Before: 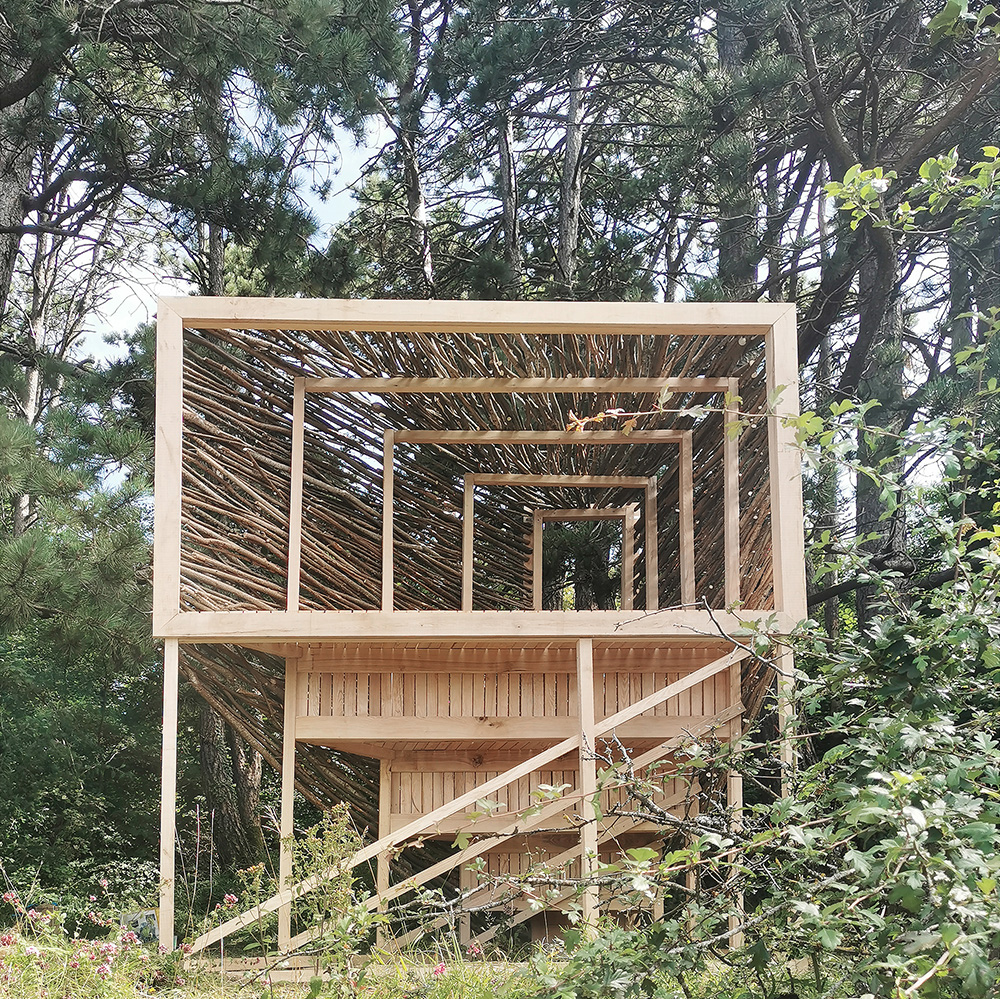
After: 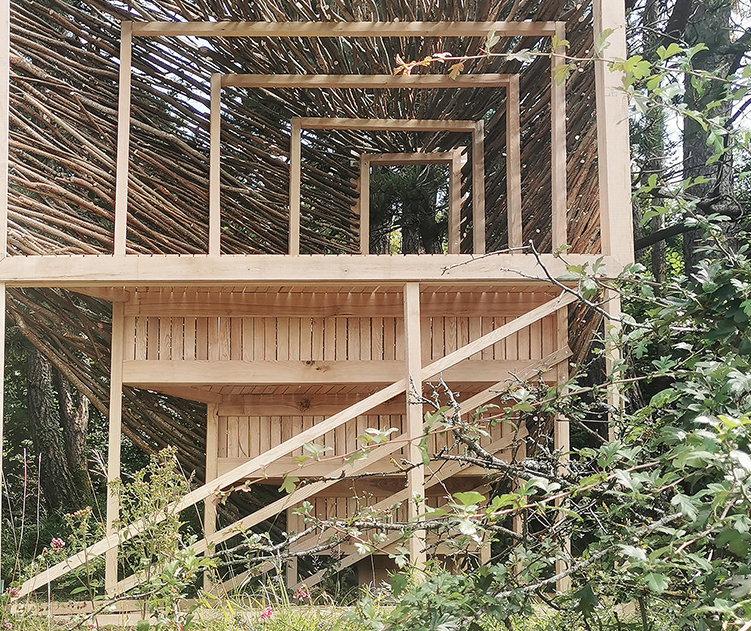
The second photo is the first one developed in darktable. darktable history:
crop and rotate: left 17.31%, top 35.7%, right 7.575%, bottom 1.055%
